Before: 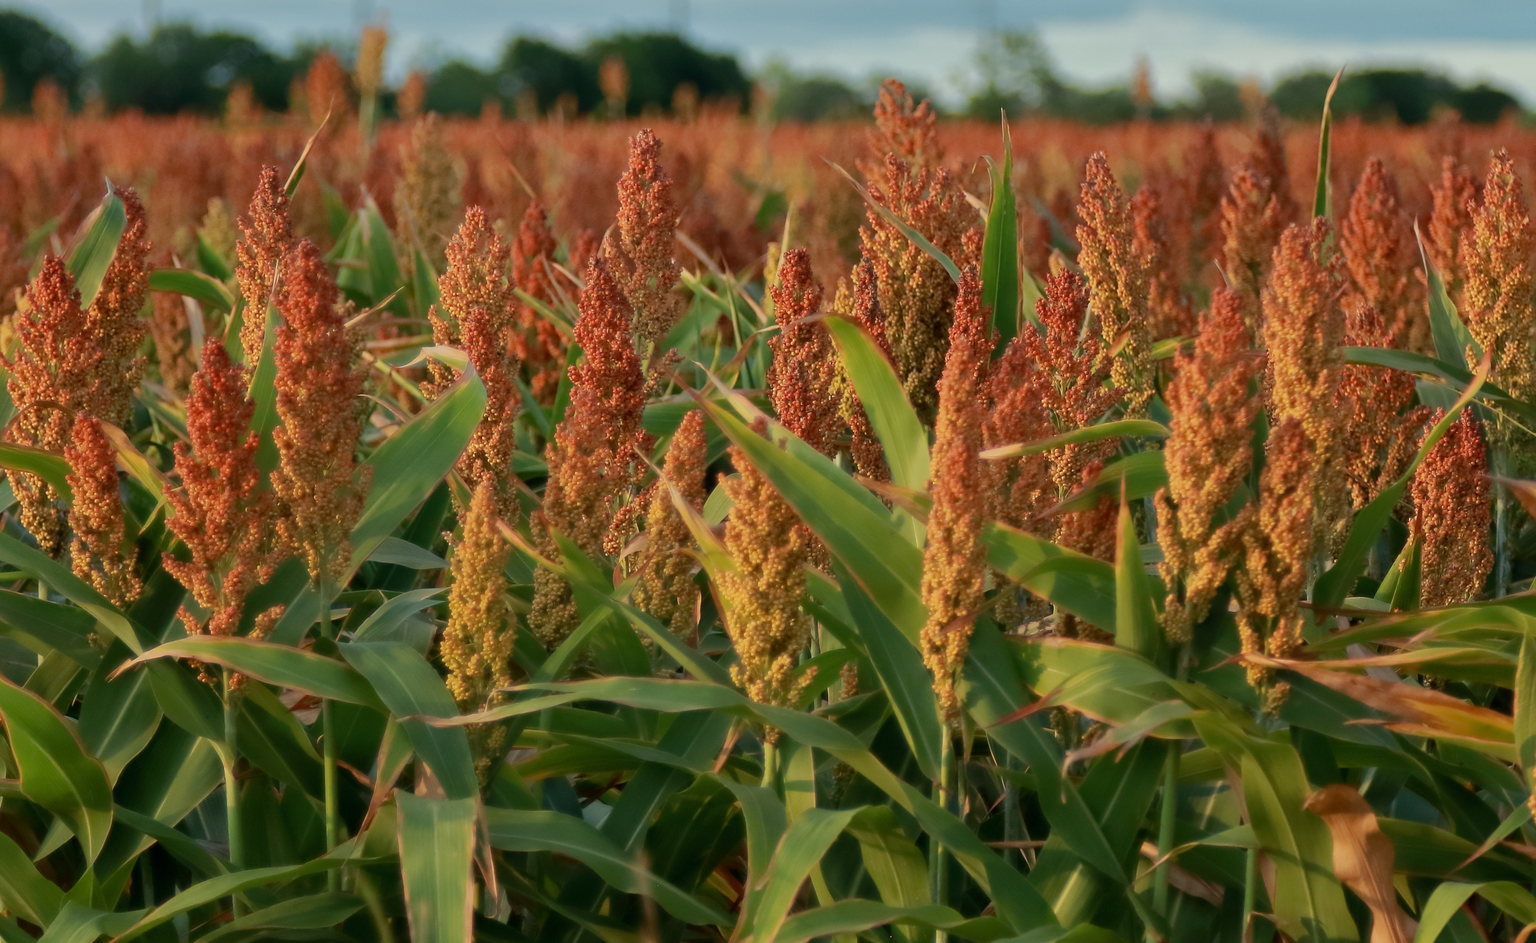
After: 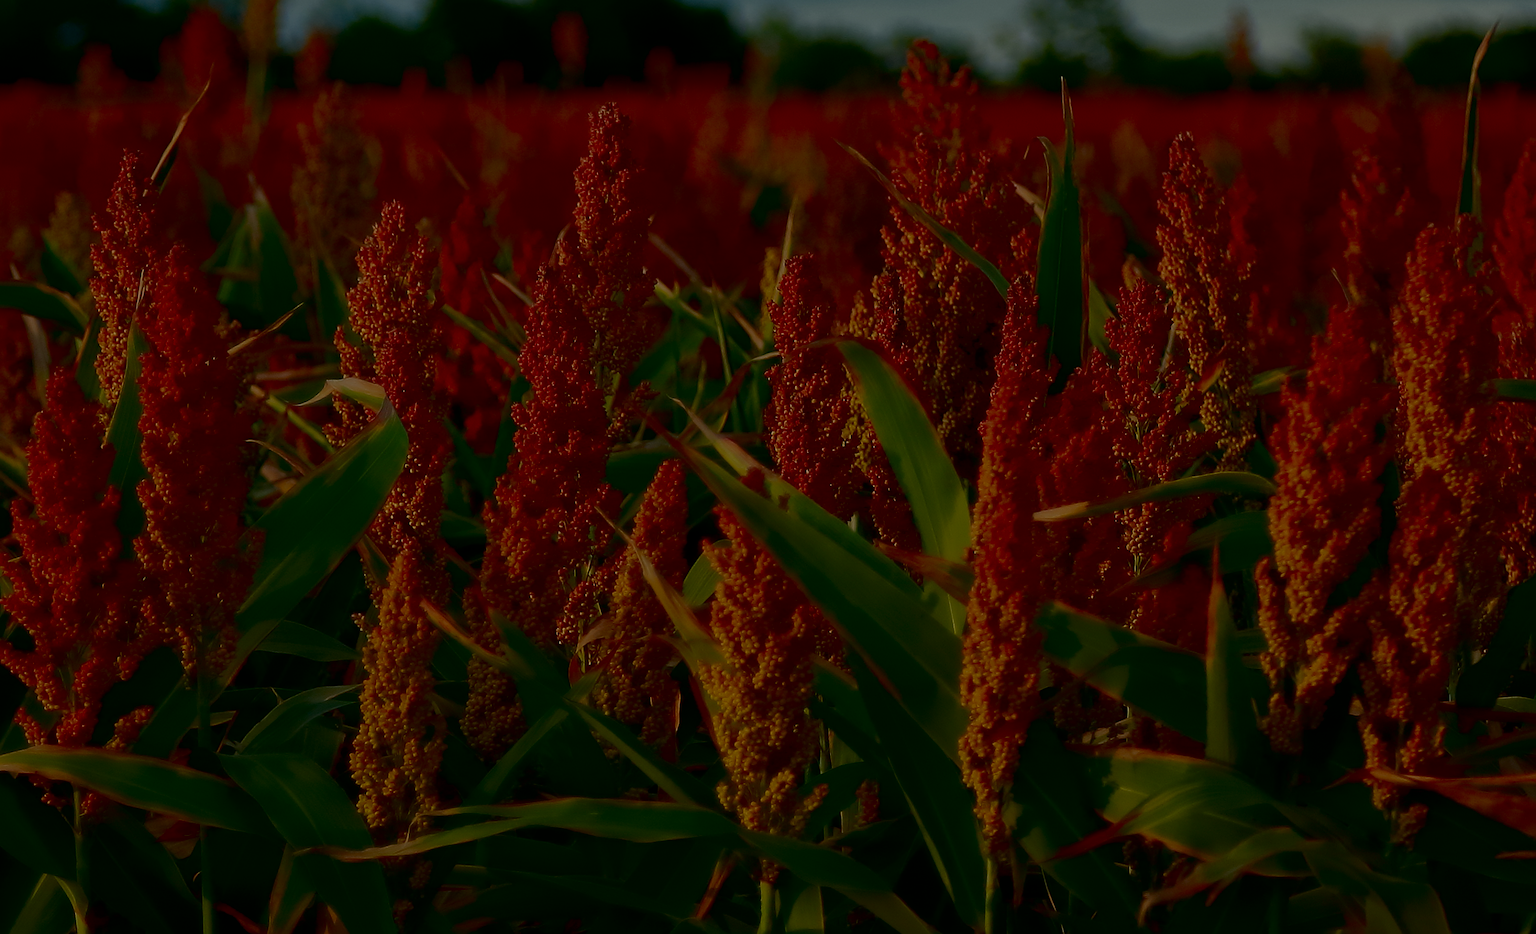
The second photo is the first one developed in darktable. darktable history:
color balance rgb: linear chroma grading › global chroma -16.06%, perceptual saturation grading › global saturation -32.85%, global vibrance -23.56%
contrast brightness saturation: brightness -1, saturation 1
sharpen: on, module defaults
crop and rotate: left 10.77%, top 5.1%, right 10.41%, bottom 16.76%
filmic rgb: black relative exposure -7.65 EV, white relative exposure 4.56 EV, hardness 3.61, color science v6 (2022)
